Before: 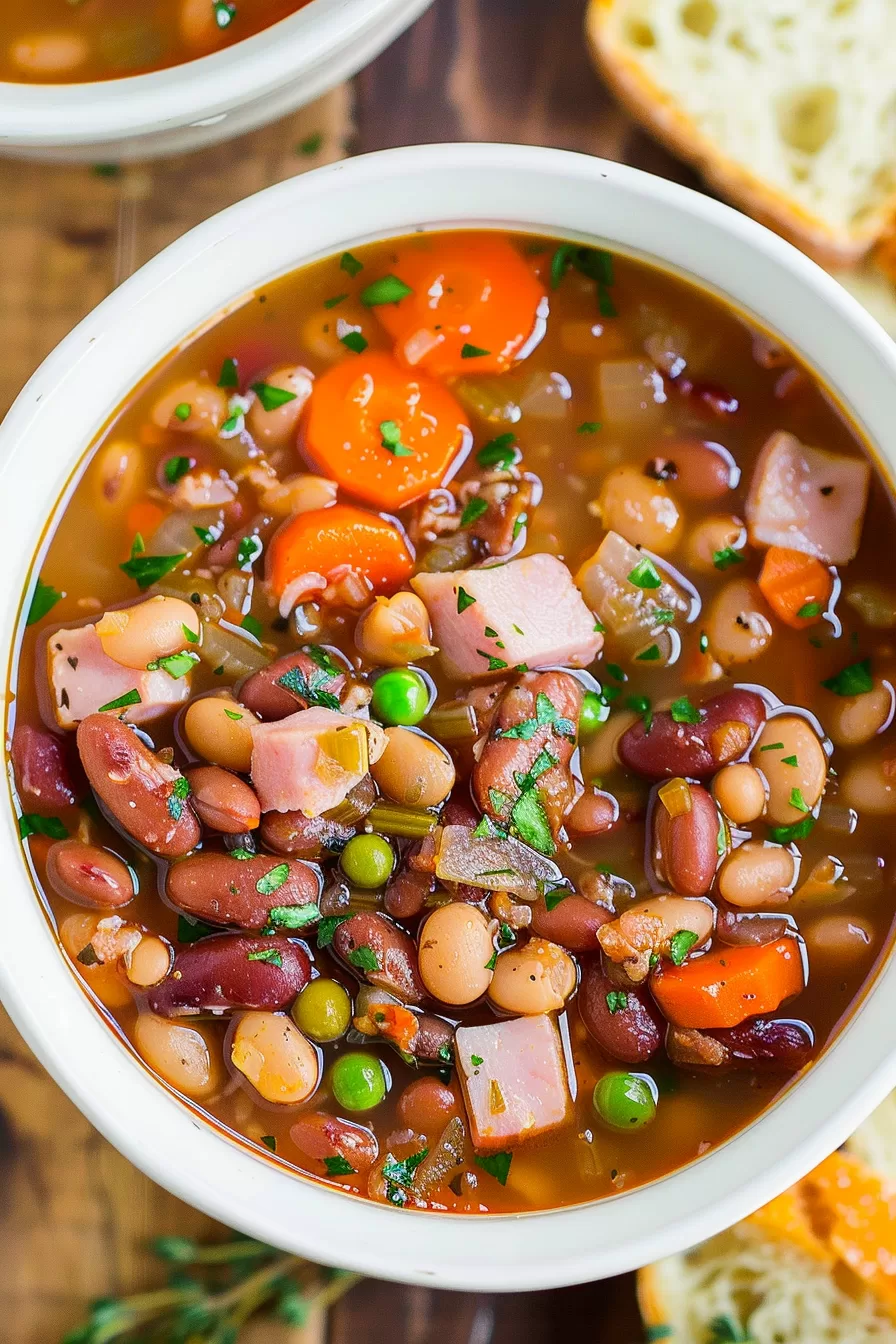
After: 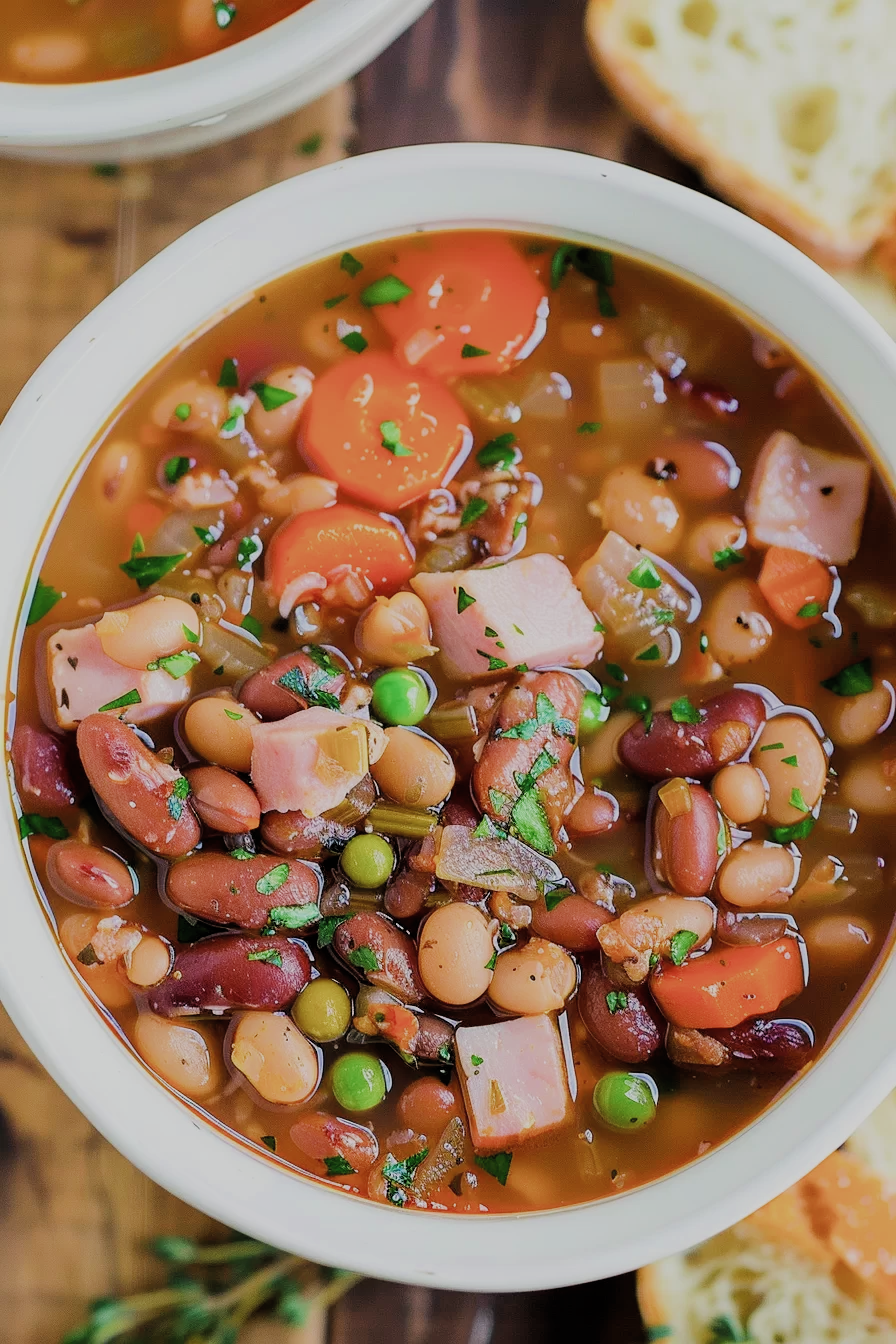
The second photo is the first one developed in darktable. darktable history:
filmic rgb: black relative exposure -7.29 EV, white relative exposure 5.09 EV, threshold 5.96 EV, hardness 3.22, add noise in highlights 0.001, preserve chrominance max RGB, color science v3 (2019), use custom middle-gray values true, contrast in highlights soft, enable highlight reconstruction true
contrast brightness saturation: saturation -0.057
